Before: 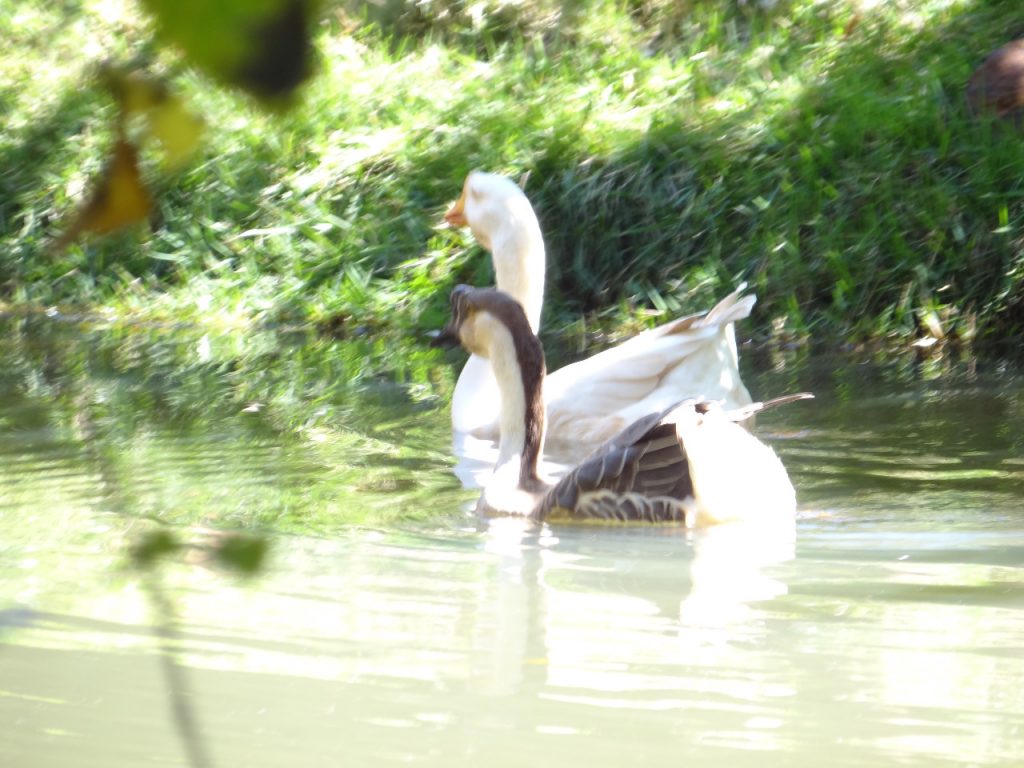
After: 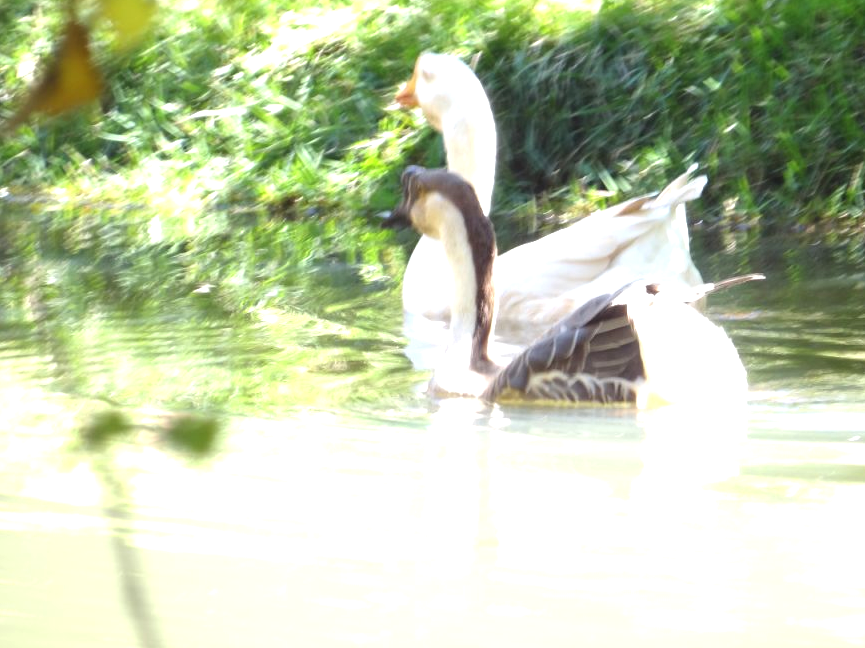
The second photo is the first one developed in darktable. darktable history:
exposure: black level correction -0.002, exposure 0.54 EV, compensate highlight preservation false
crop and rotate: left 4.842%, top 15.51%, right 10.668%
